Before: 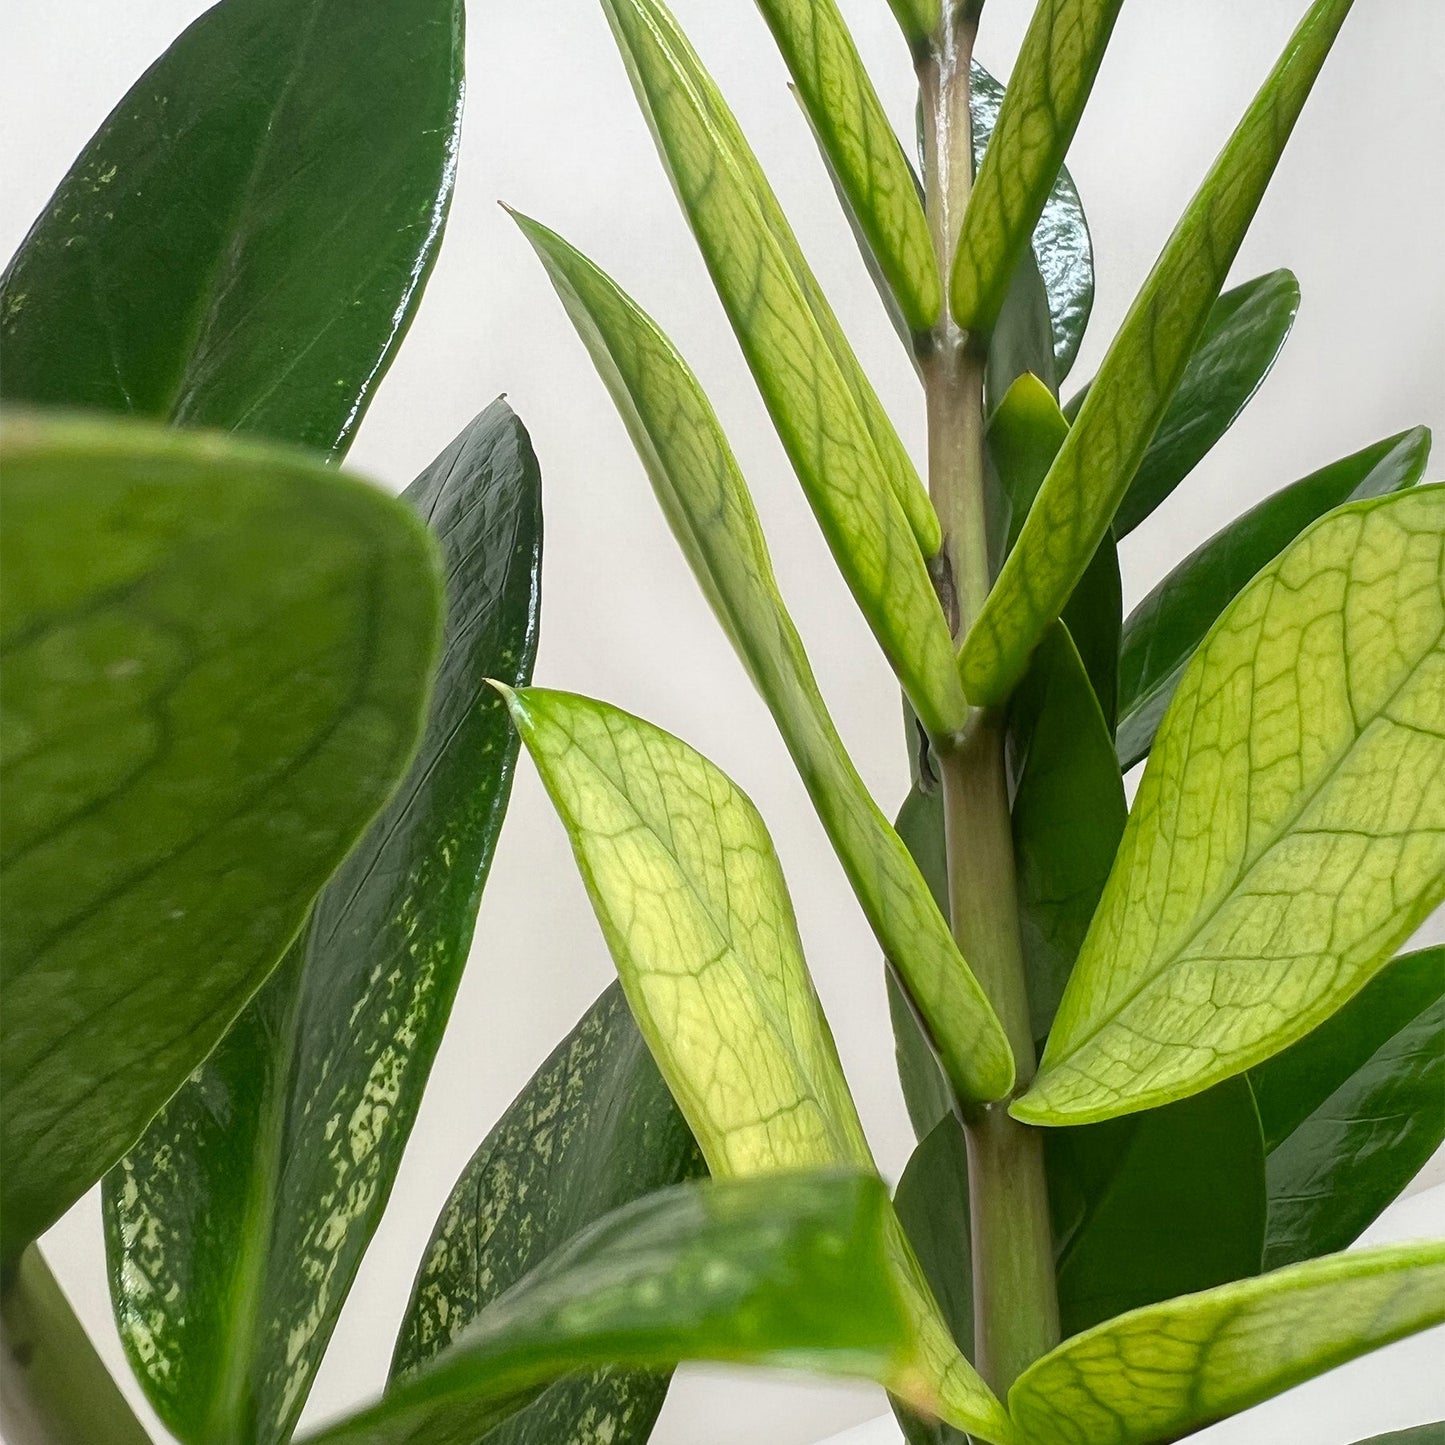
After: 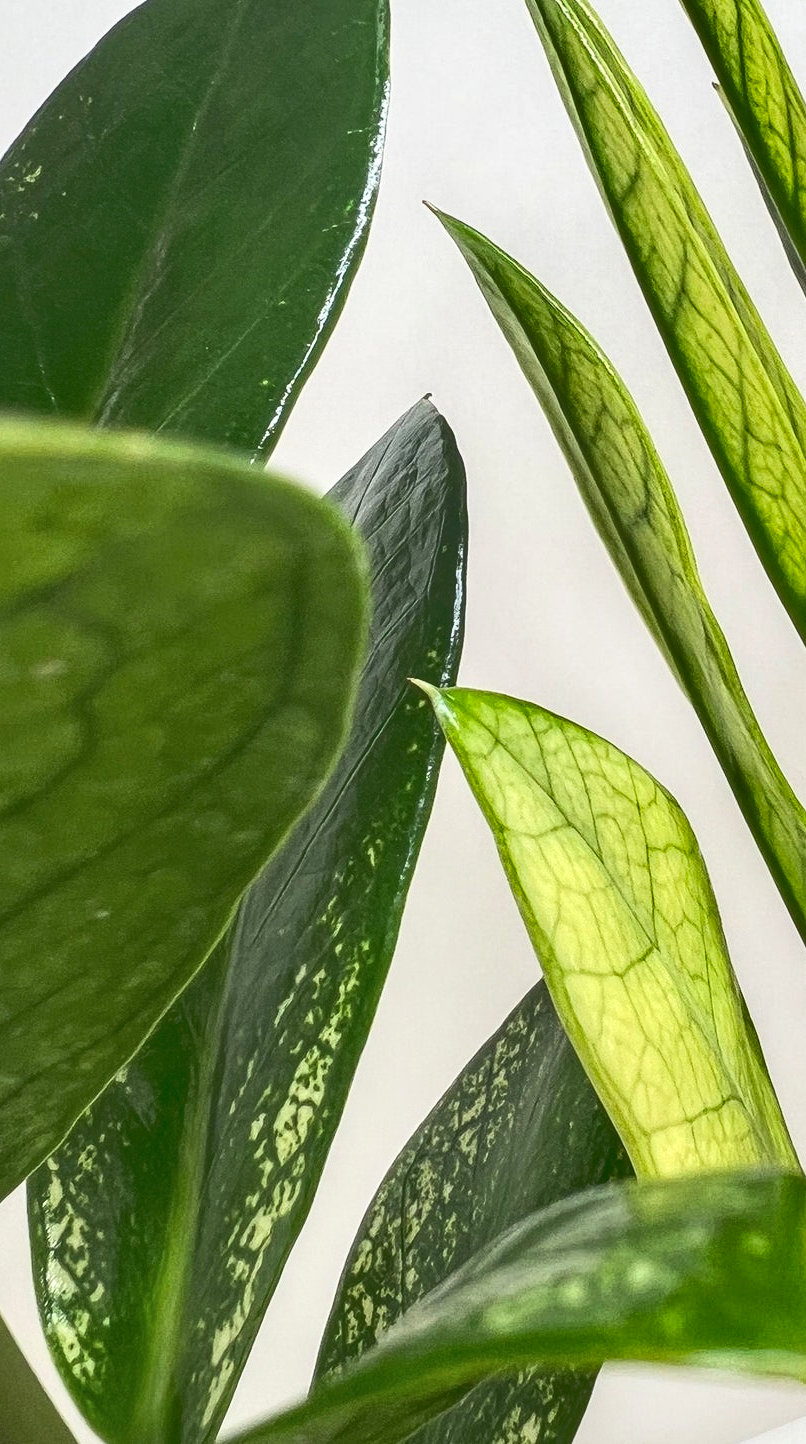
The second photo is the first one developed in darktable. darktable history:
local contrast: on, module defaults
crop: left 5.215%, right 38.952%
tone curve: curves: ch0 [(0, 0) (0.003, 0.183) (0.011, 0.183) (0.025, 0.184) (0.044, 0.188) (0.069, 0.197) (0.1, 0.204) (0.136, 0.212) (0.177, 0.226) (0.224, 0.24) (0.277, 0.273) (0.335, 0.322) (0.399, 0.388) (0.468, 0.468) (0.543, 0.579) (0.623, 0.686) (0.709, 0.792) (0.801, 0.877) (0.898, 0.939) (1, 1)], color space Lab, linked channels, preserve colors none
shadows and highlights: low approximation 0.01, soften with gaussian
